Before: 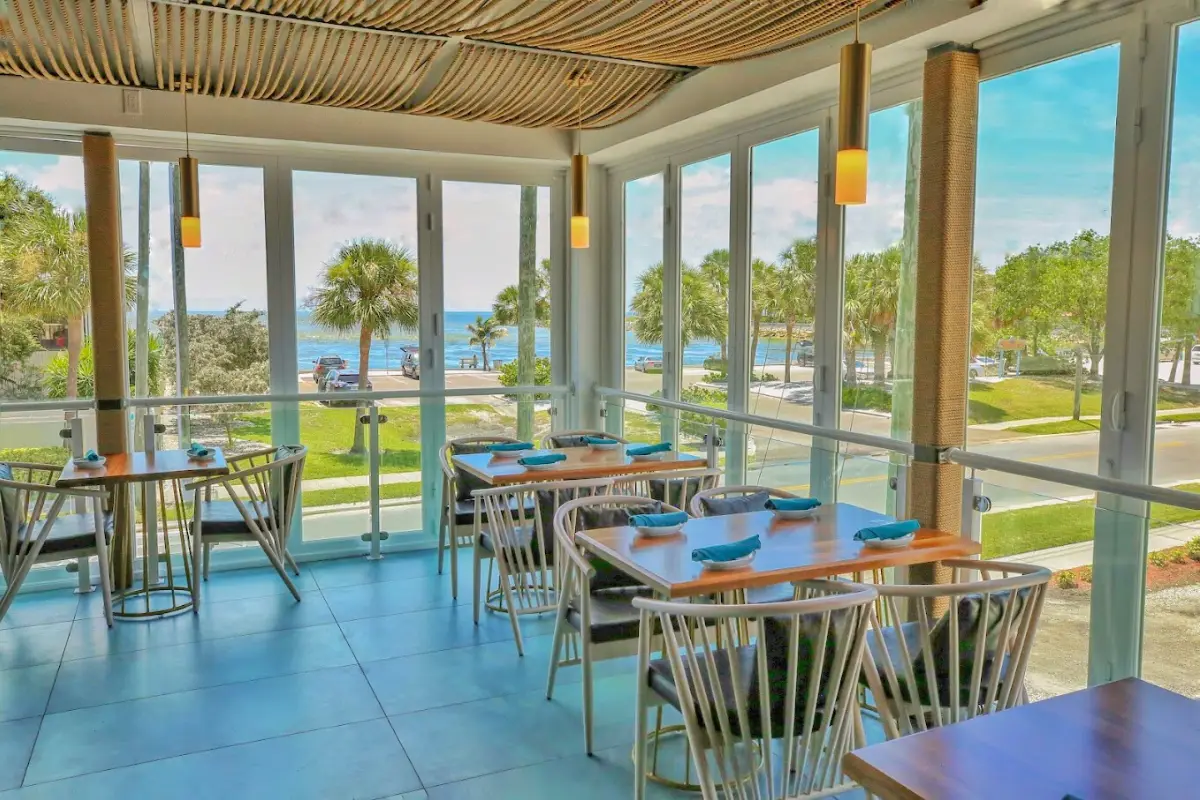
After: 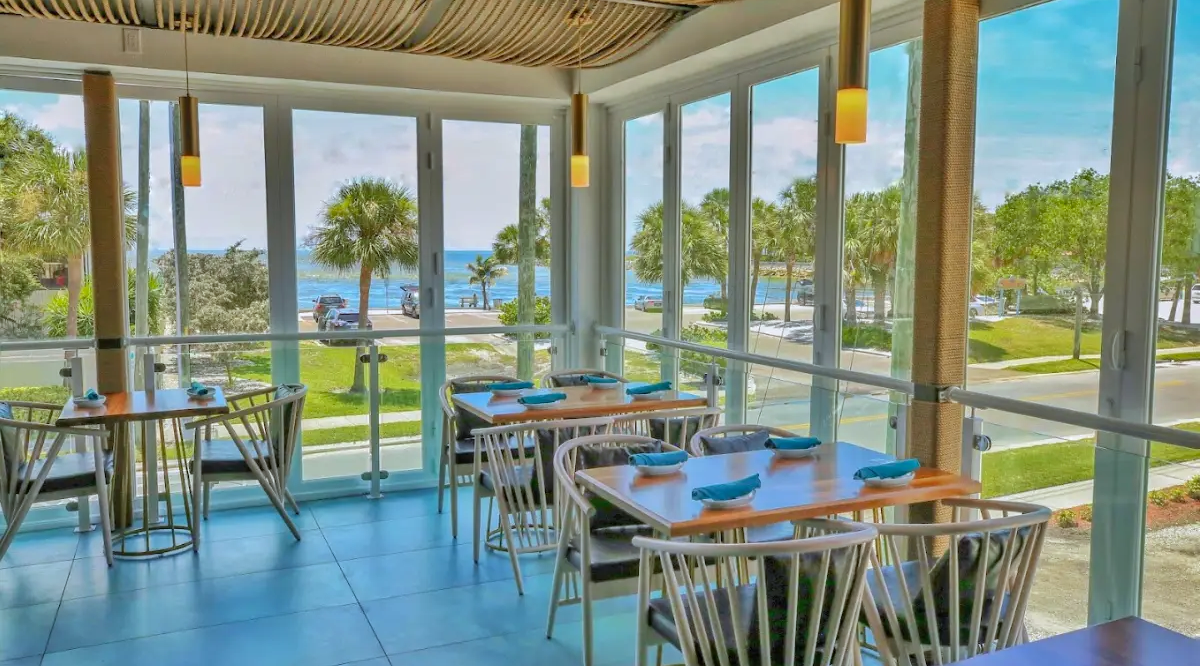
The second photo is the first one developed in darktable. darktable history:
white balance: red 0.967, blue 1.049
shadows and highlights: shadows 60, highlights -60.23, soften with gaussian
crop: top 7.625%, bottom 8.027%
